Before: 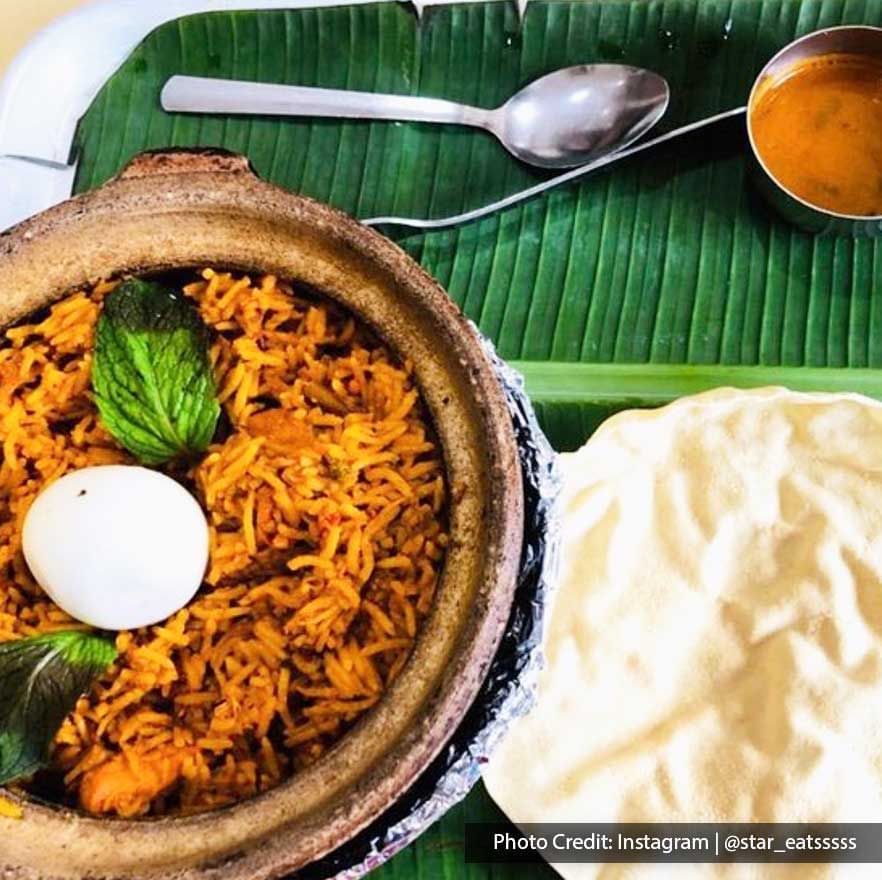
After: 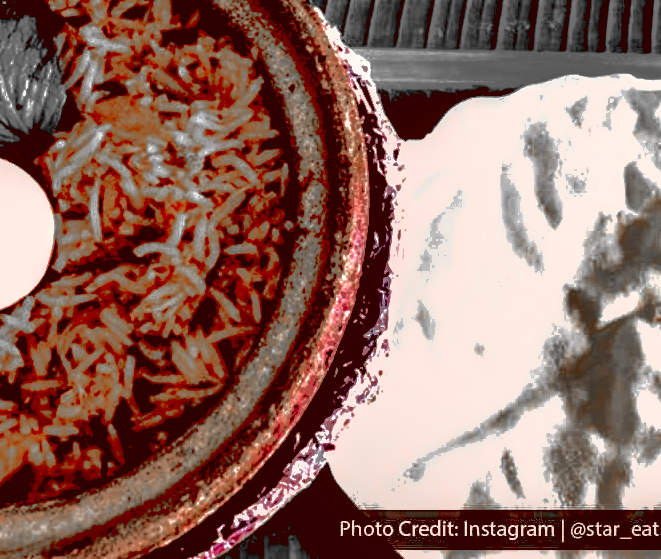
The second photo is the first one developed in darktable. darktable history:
base curve: curves: ch0 [(0, 0) (0.297, 0.298) (1, 1)], fusion 1, preserve colors none
contrast equalizer: octaves 7, y [[0.6 ×6], [0.55 ×6], [0 ×6], [0 ×6], [0 ×6]], mix 0.31
crop and rotate: left 17.477%, top 35.586%, right 7.476%, bottom 0.812%
color zones: curves: ch0 [(0, 0.352) (0.143, 0.407) (0.286, 0.386) (0.429, 0.431) (0.571, 0.829) (0.714, 0.853) (0.857, 0.833) (1, 0.352)]; ch1 [(0, 0.604) (0.072, 0.726) (0.096, 0.608) (0.205, 0.007) (0.571, -0.006) (0.839, -0.013) (0.857, -0.012) (1, 0.604)]
color correction: highlights a* 9.35, highlights b* 8.65, shadows a* 39.39, shadows b* 39.87, saturation 0.785
exposure: black level correction 0.054, exposure -0.037 EV, compensate highlight preservation false
shadows and highlights: shadows -18.45, highlights -73.72
local contrast: detail 130%
